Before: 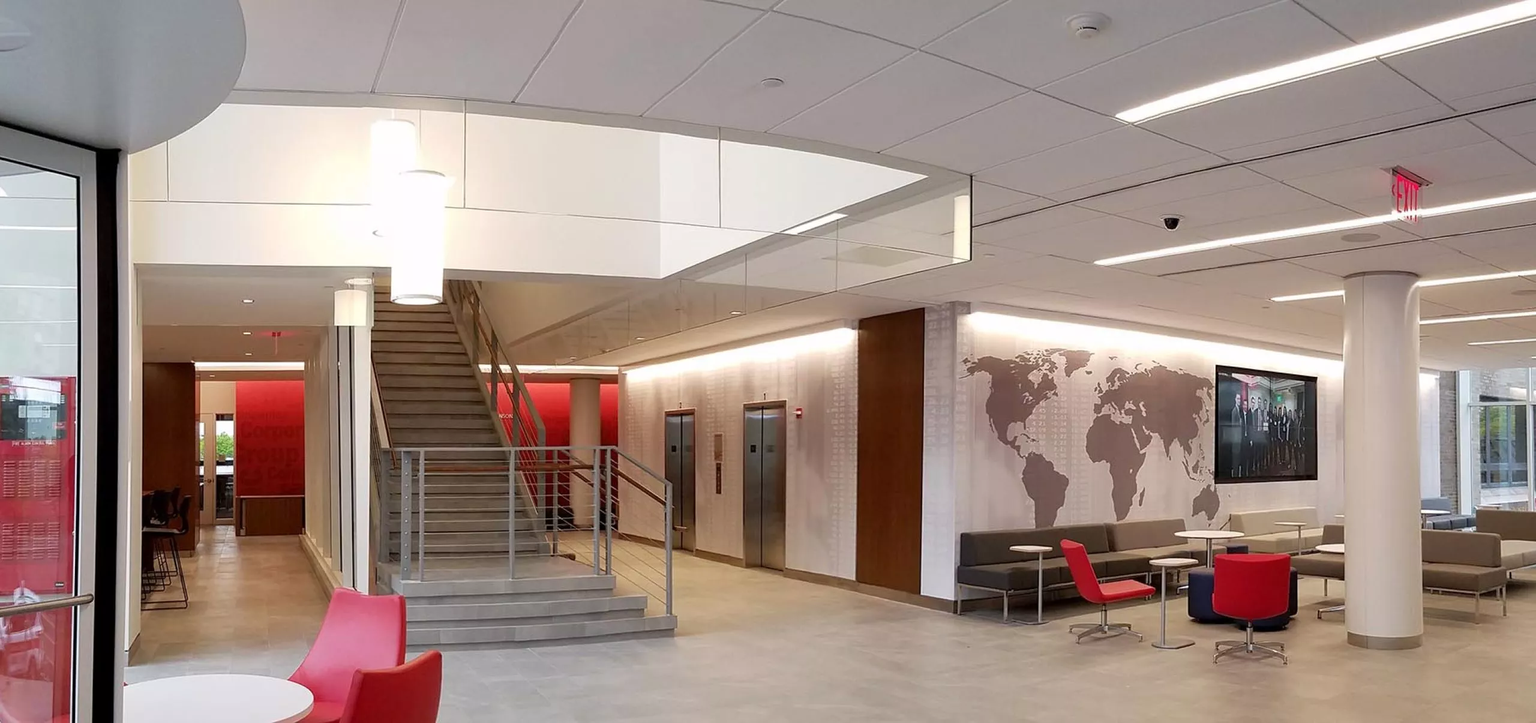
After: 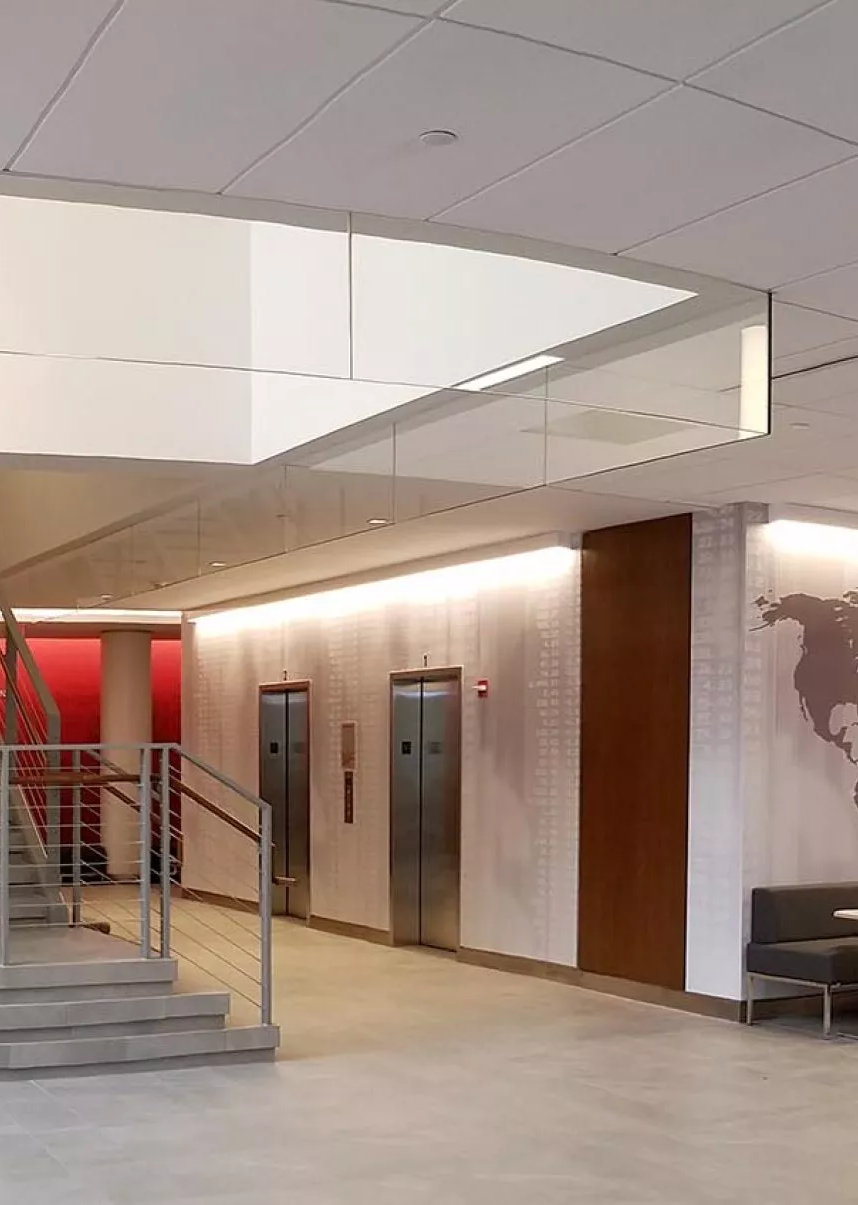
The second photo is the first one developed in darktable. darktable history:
crop: left 33.188%, right 33.294%
